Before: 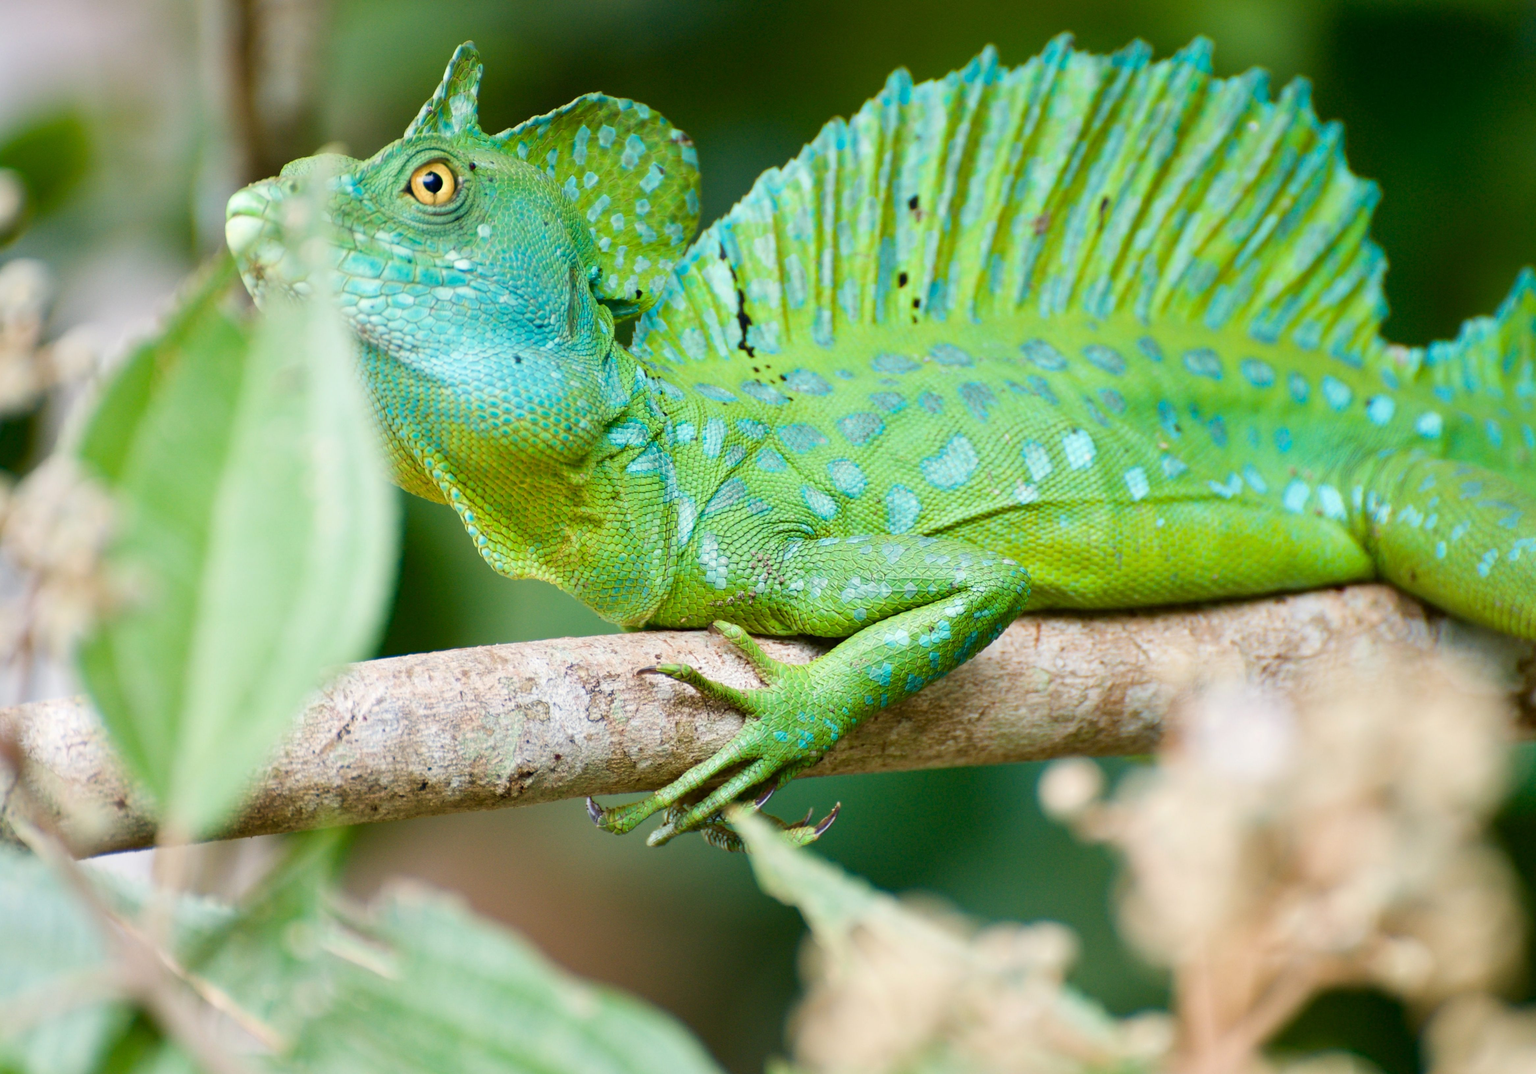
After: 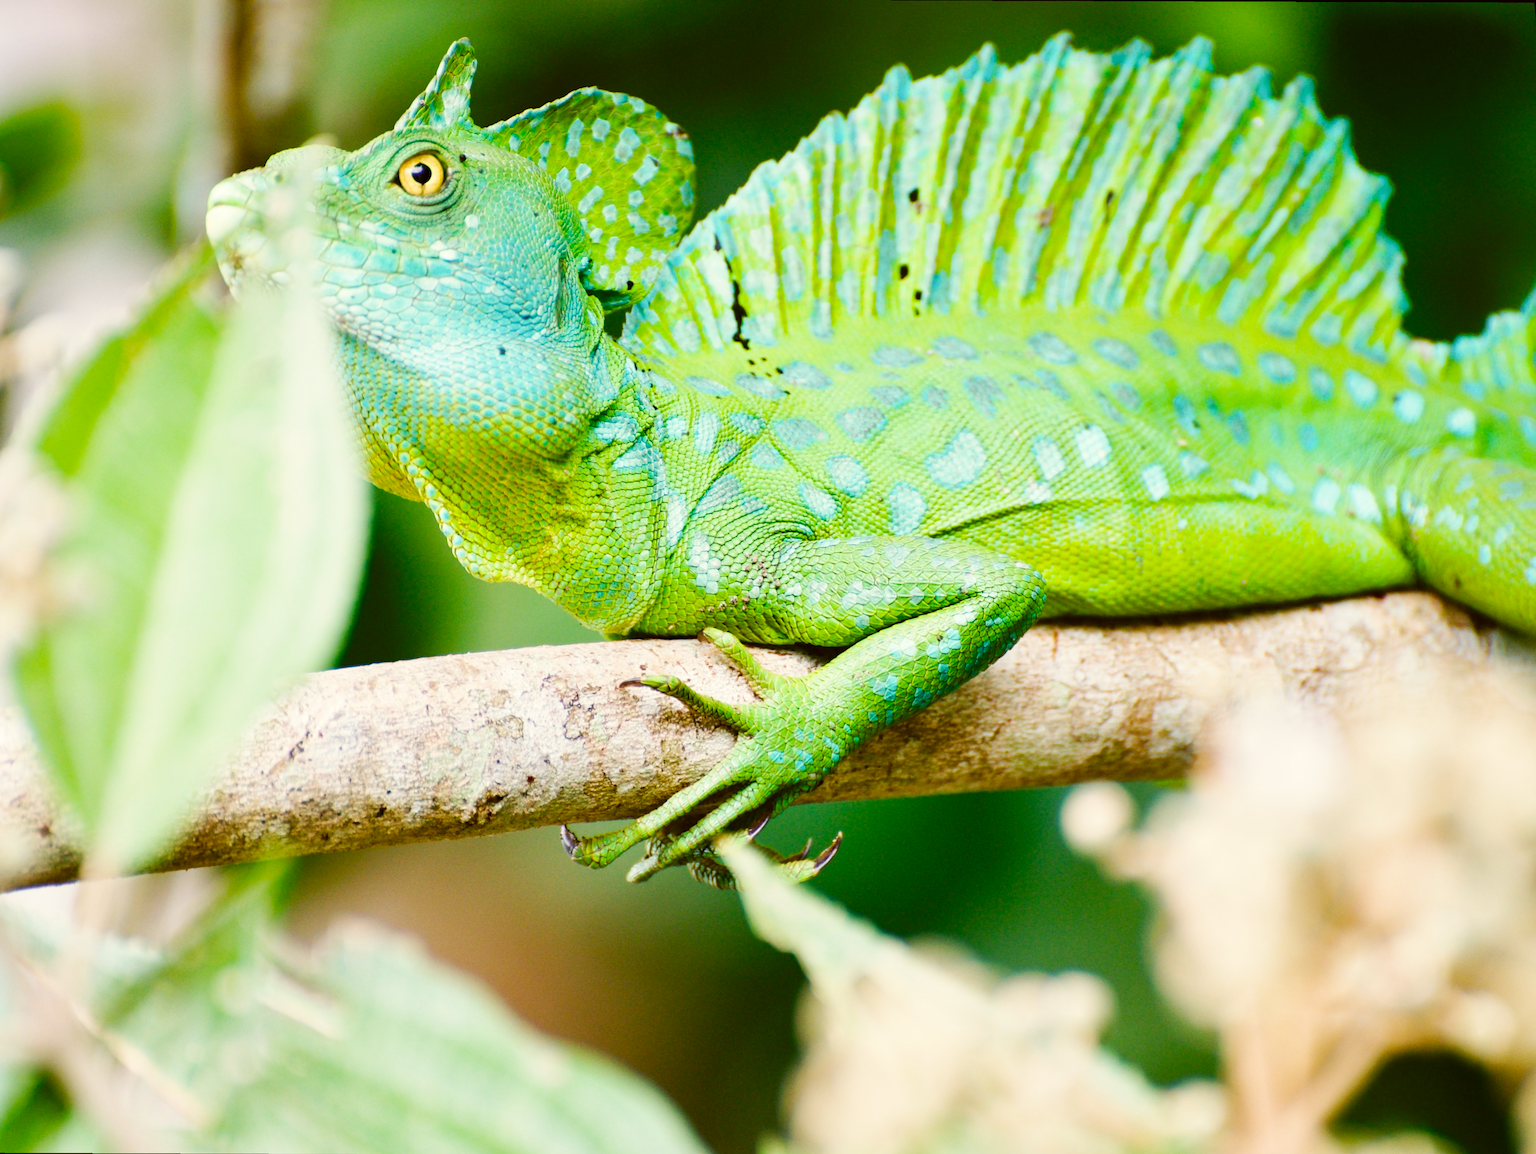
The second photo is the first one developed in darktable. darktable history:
base curve: curves: ch0 [(0, 0) (0.032, 0.025) (0.121, 0.166) (0.206, 0.329) (0.605, 0.79) (1, 1)], preserve colors none
color correction: highlights a* -1.43, highlights b* 10.12, shadows a* 0.395, shadows b* 19.35
white balance: red 1.004, blue 1.096
rotate and perspective: rotation 0.215°, lens shift (vertical) -0.139, crop left 0.069, crop right 0.939, crop top 0.002, crop bottom 0.996
